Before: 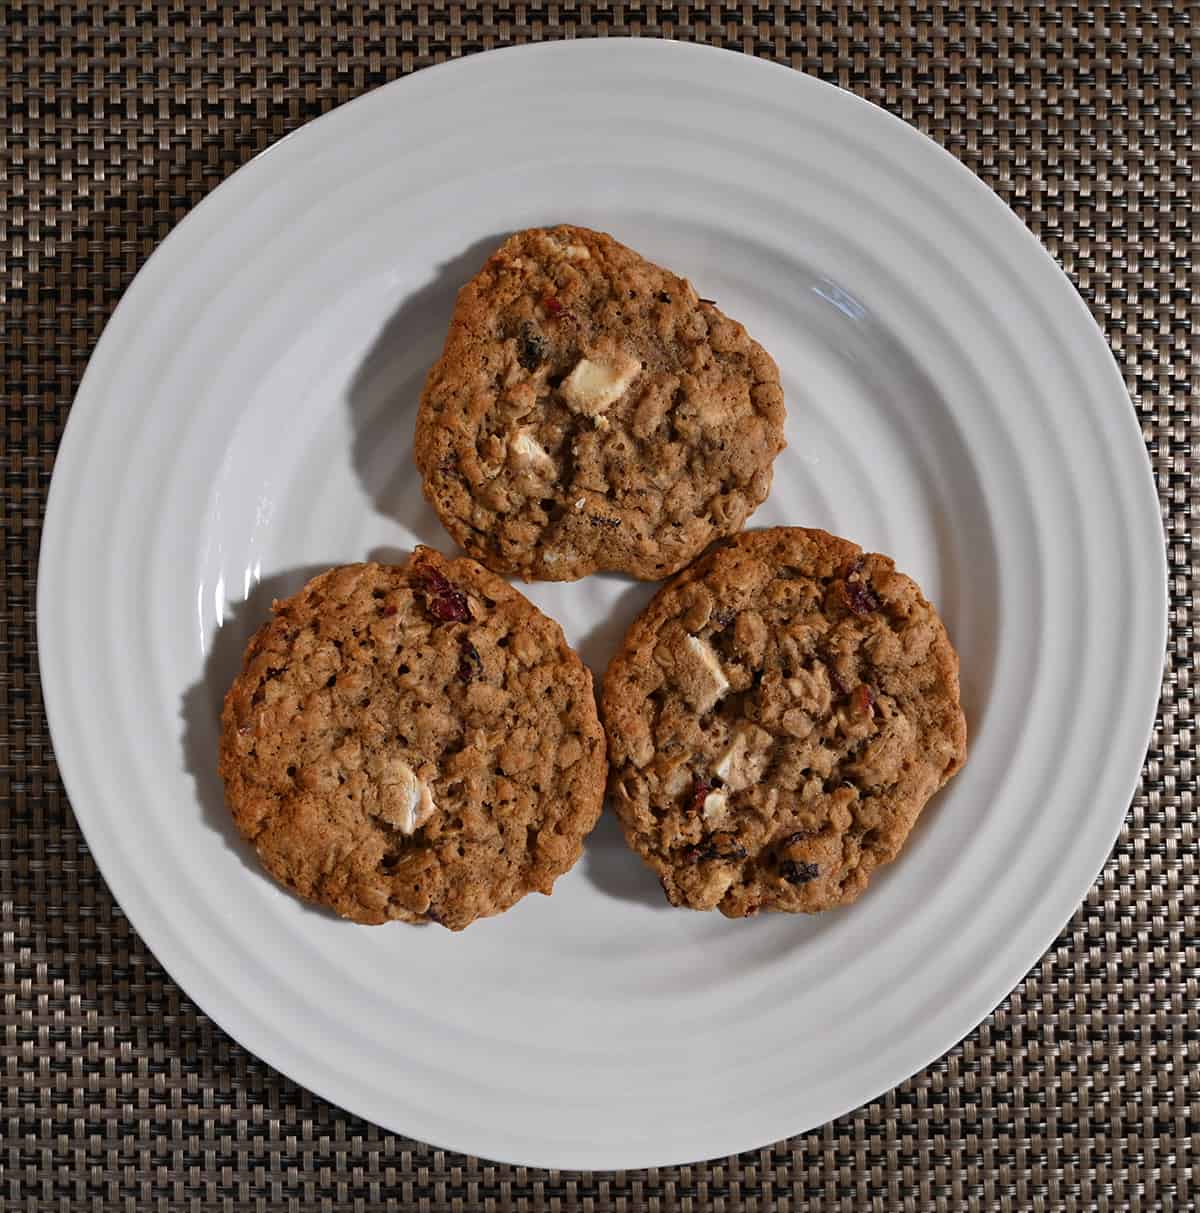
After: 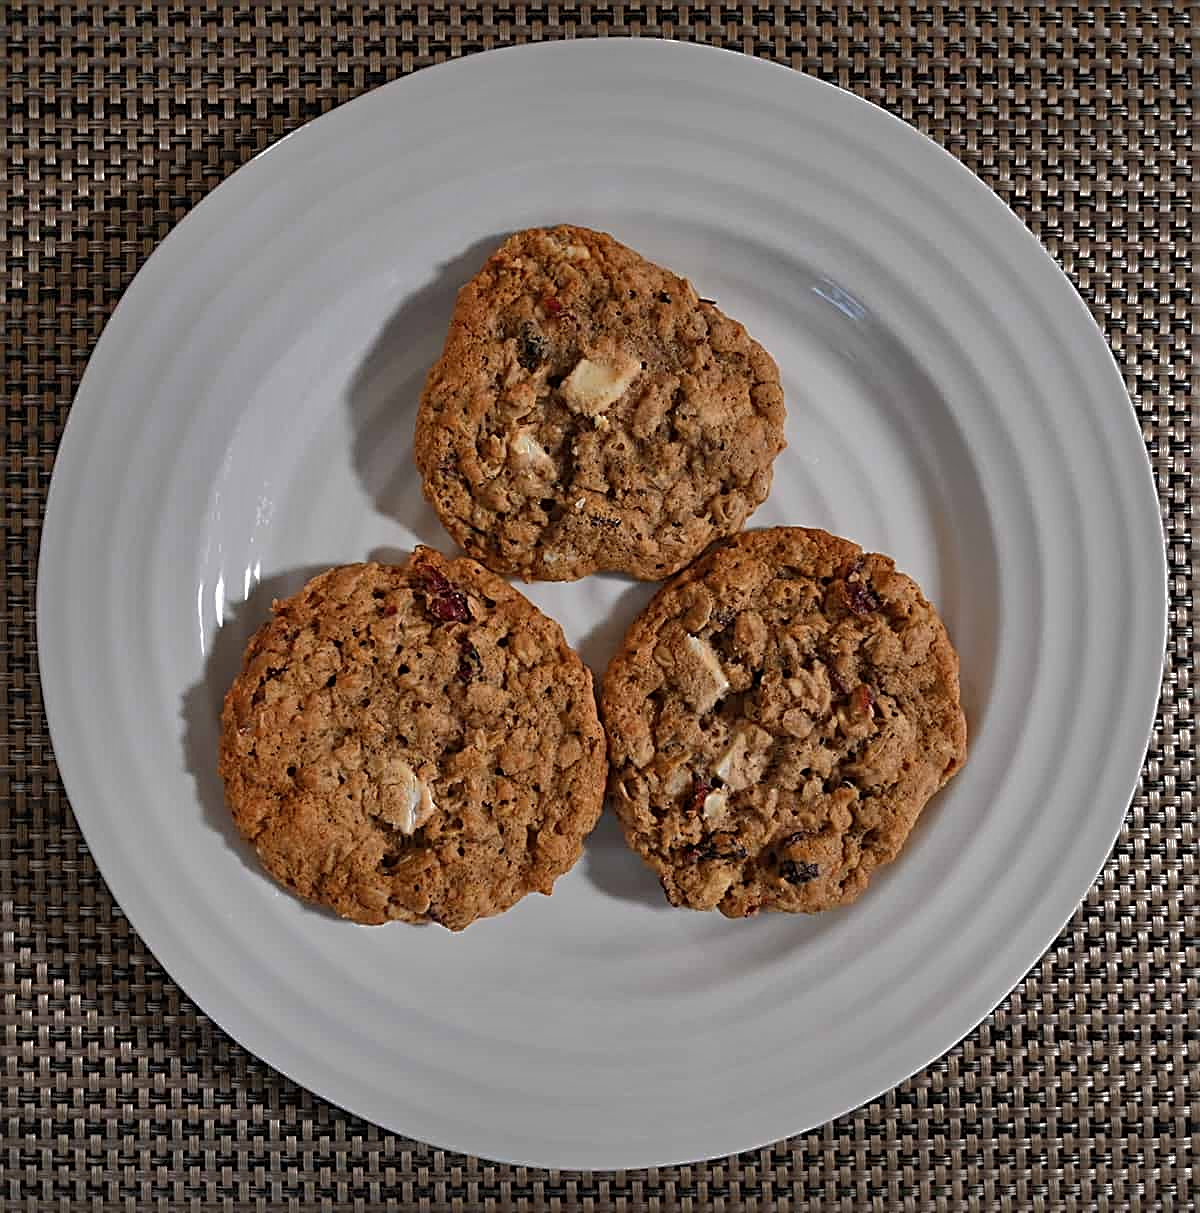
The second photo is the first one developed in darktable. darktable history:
sharpen: radius 2.631, amount 0.659
tone equalizer: mask exposure compensation -0.508 EV
shadows and highlights: shadows 39.04, highlights -76.28
